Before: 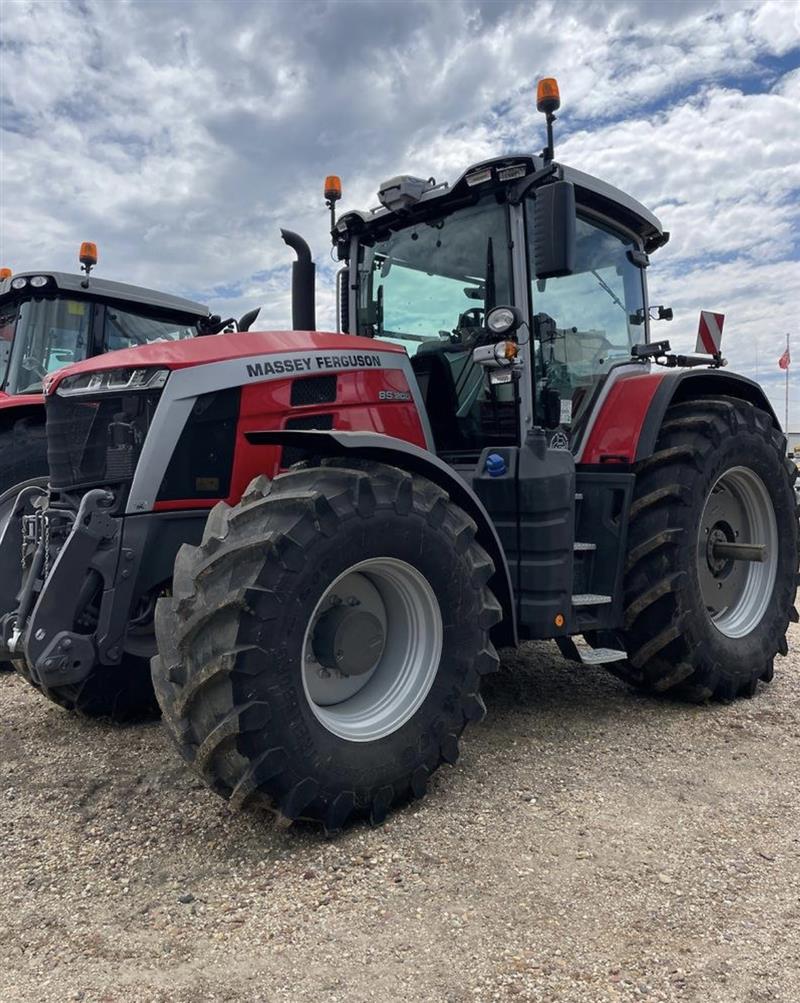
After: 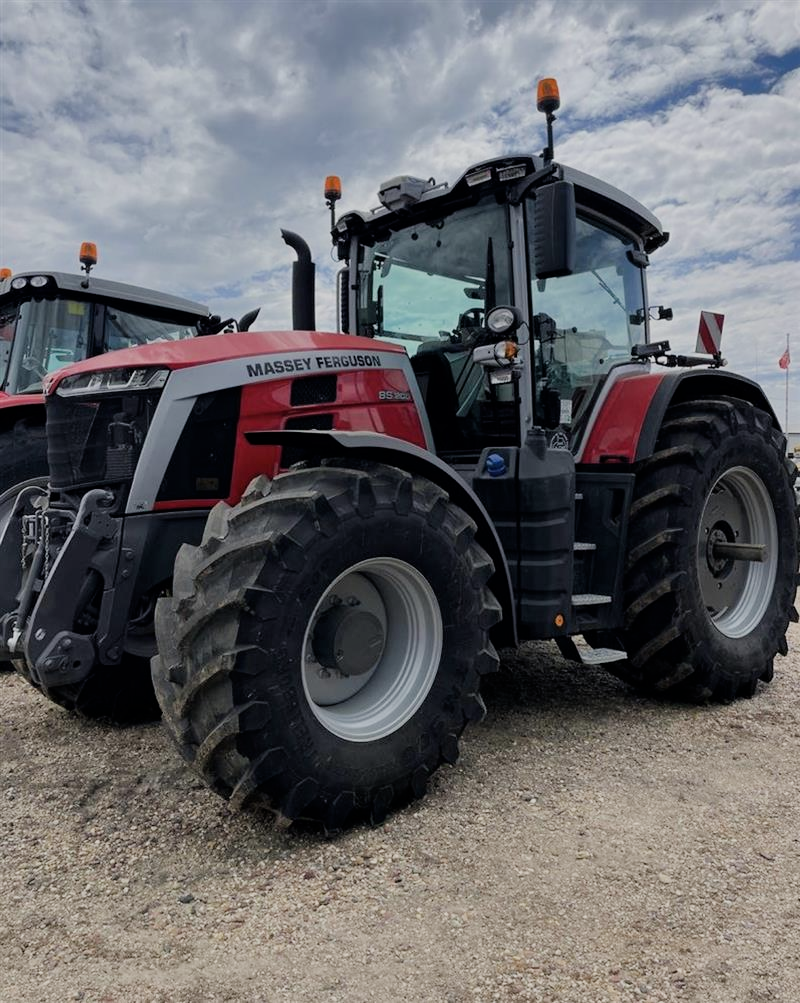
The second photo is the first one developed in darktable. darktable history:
filmic rgb: black relative exposure -7.65 EV, white relative exposure 4.56 EV, hardness 3.61
shadows and highlights: shadows 5, soften with gaussian
